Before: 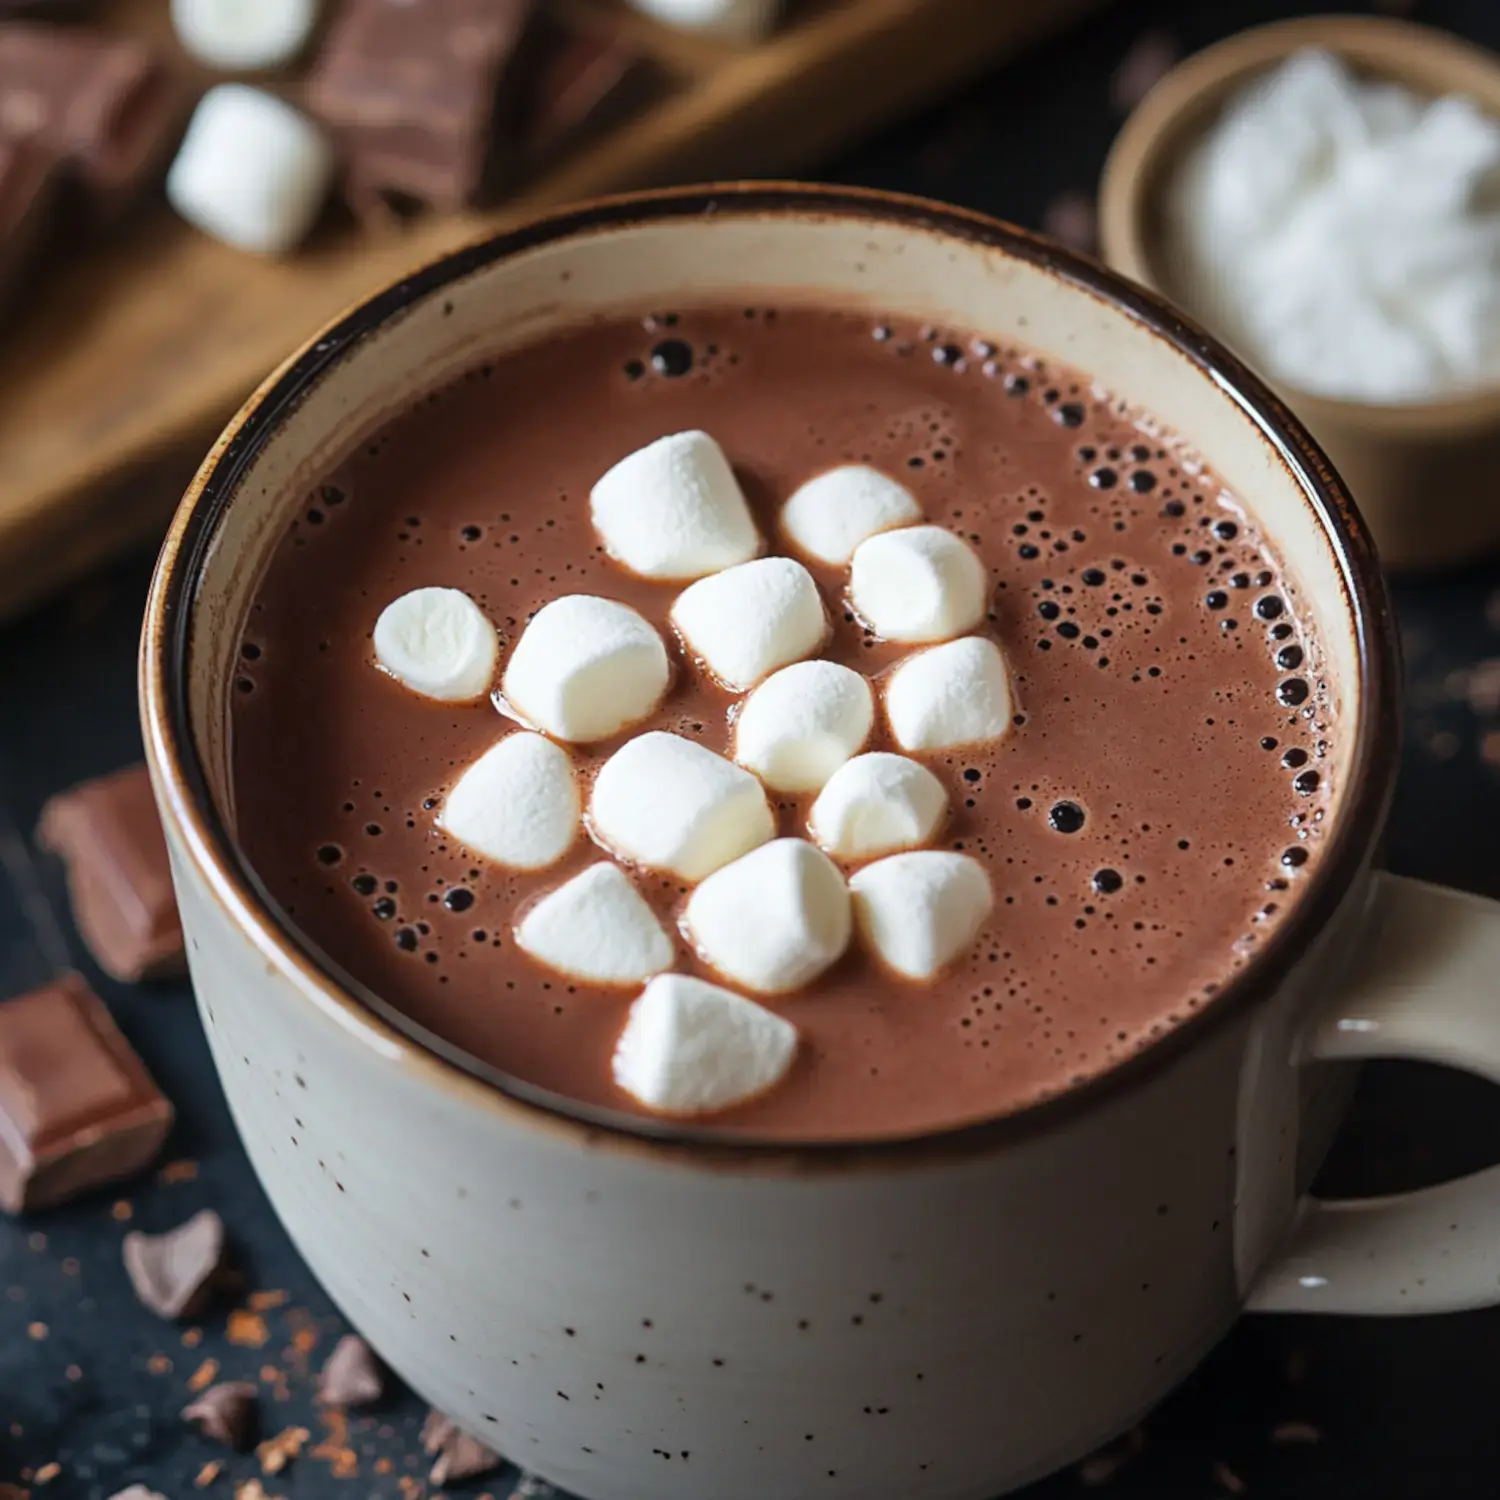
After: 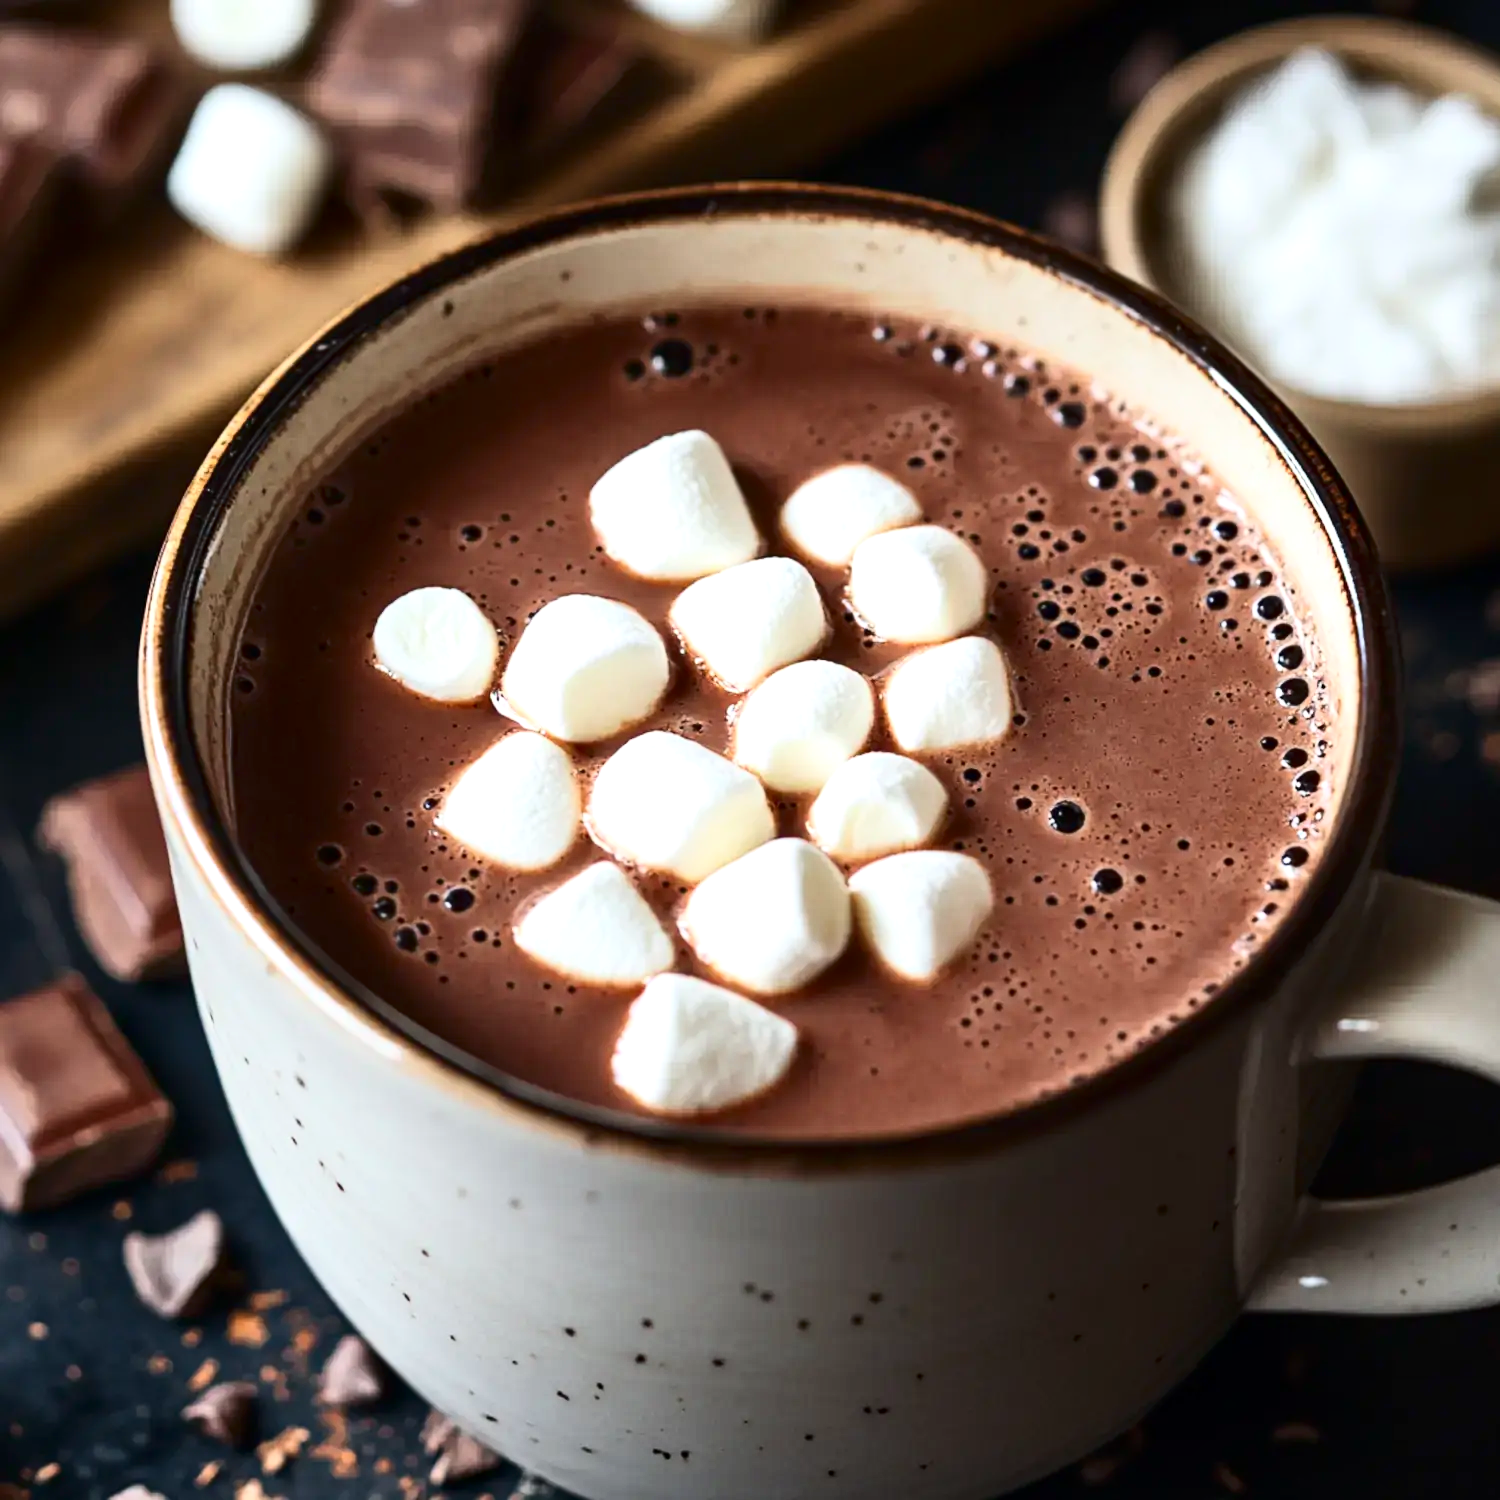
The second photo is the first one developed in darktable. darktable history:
contrast brightness saturation: contrast 0.28
exposure: exposure 0.426 EV, compensate highlight preservation false
contrast equalizer: octaves 7, y [[0.6 ×6], [0.55 ×6], [0 ×6], [0 ×6], [0 ×6]], mix 0.15
